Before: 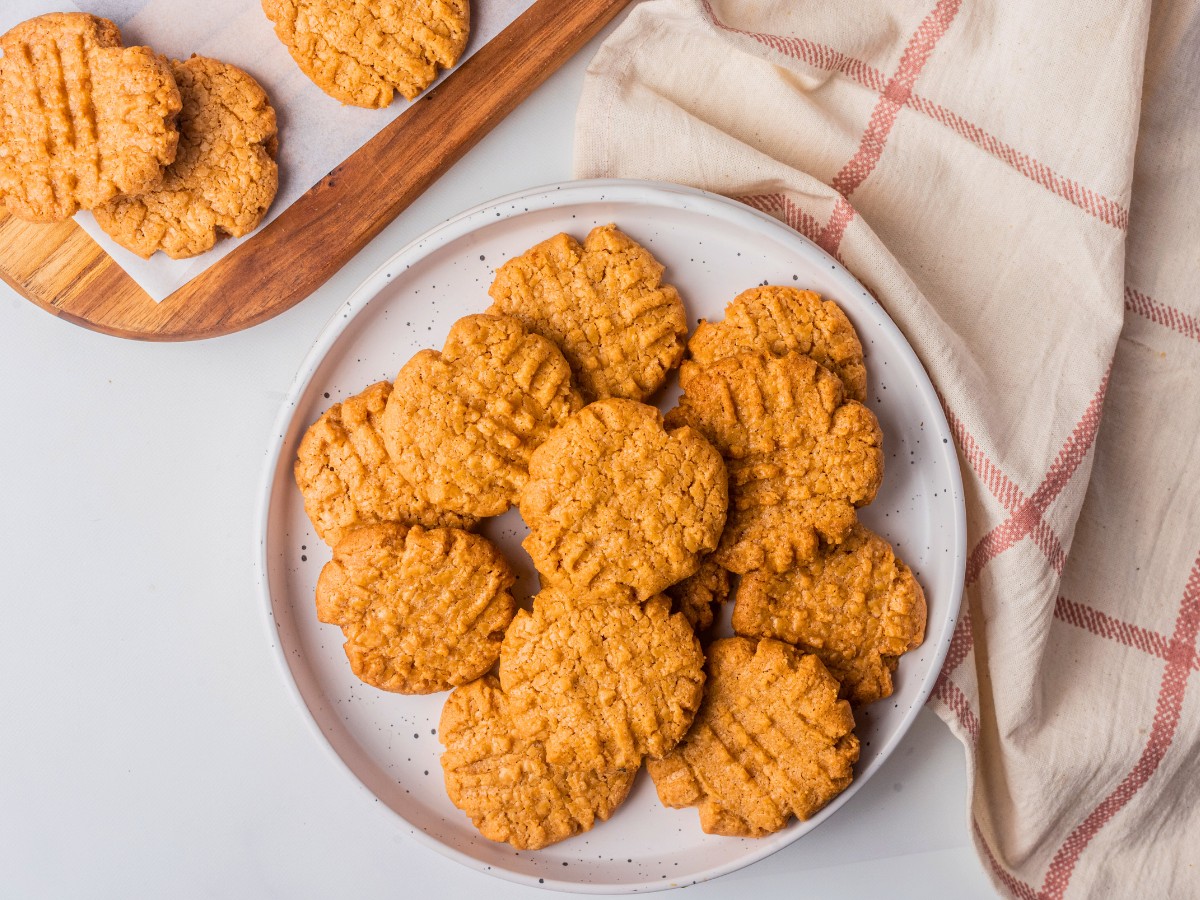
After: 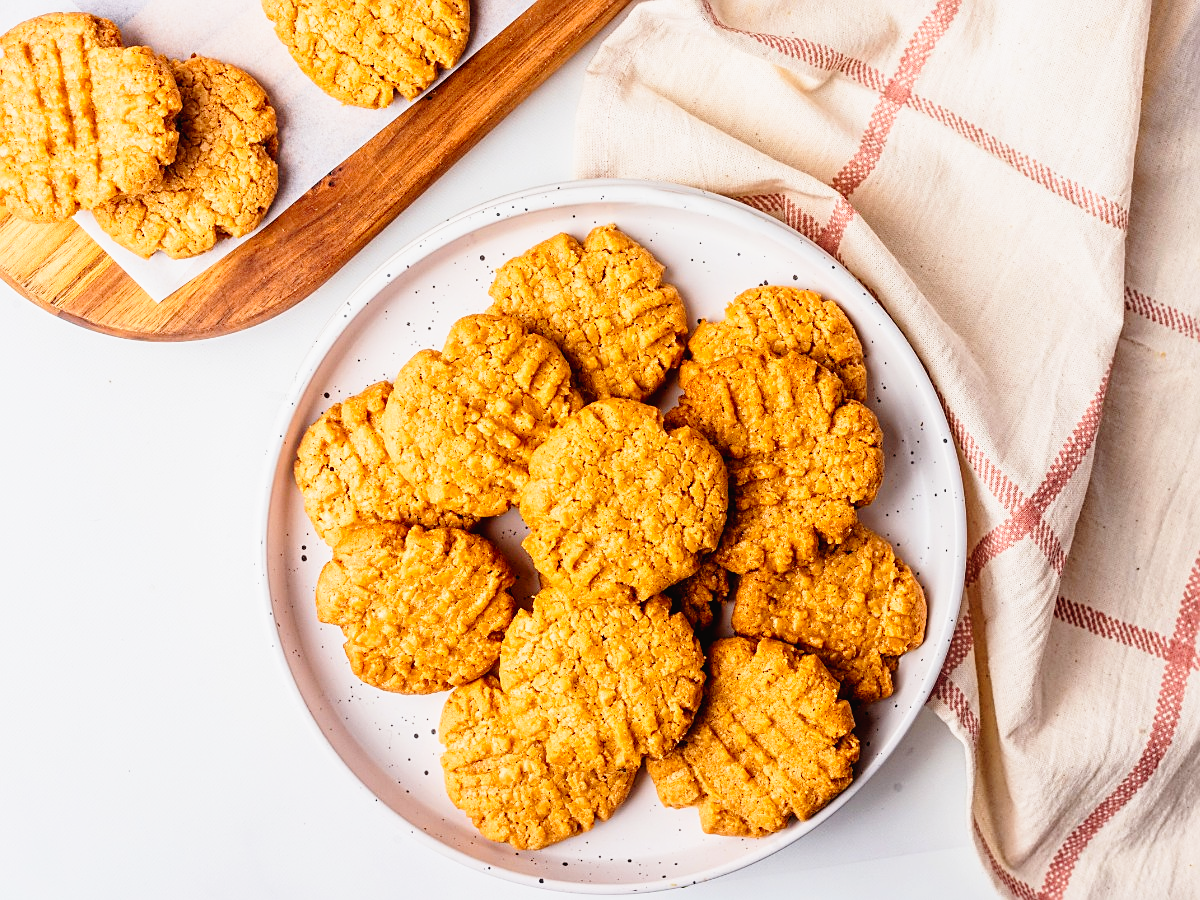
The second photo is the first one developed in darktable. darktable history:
exposure: exposure -0.041 EV, compensate highlight preservation false
sharpen: on, module defaults
tone curve: curves: ch0 [(0, 0.016) (0.11, 0.039) (0.259, 0.235) (0.383, 0.437) (0.499, 0.597) (0.733, 0.867) (0.843, 0.948) (1, 1)], preserve colors none
